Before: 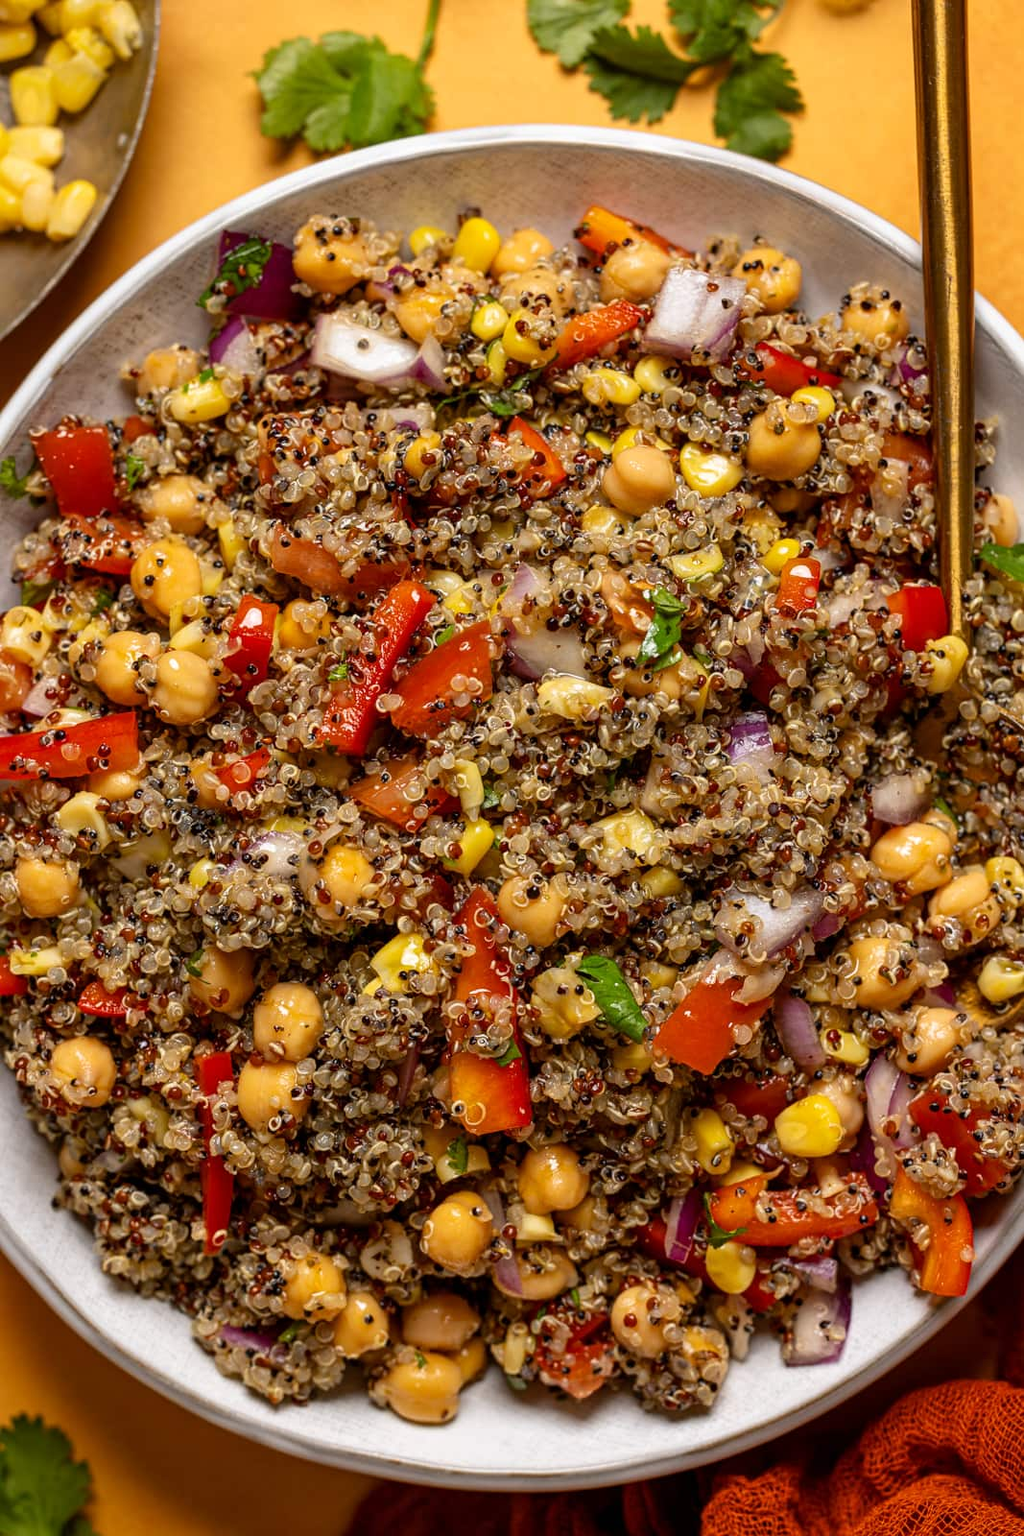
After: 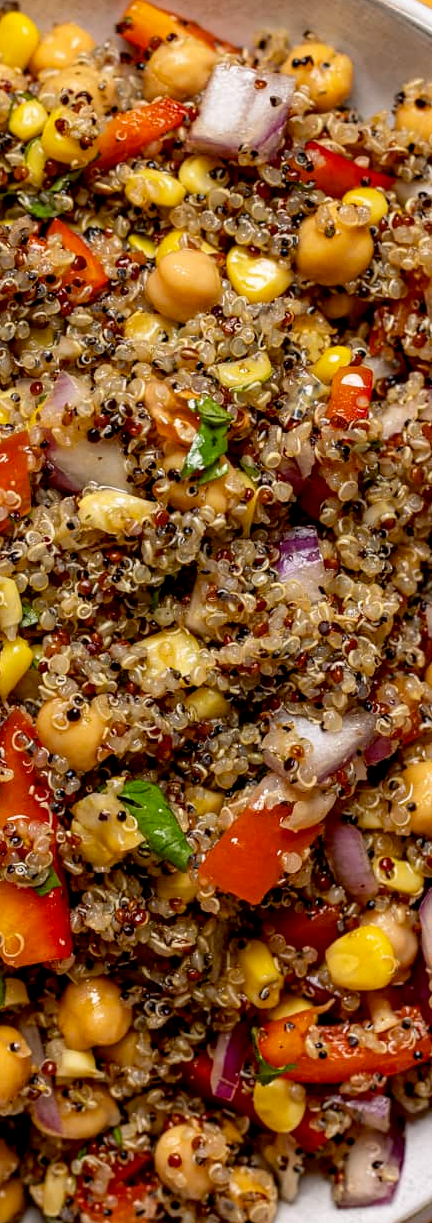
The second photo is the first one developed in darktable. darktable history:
crop: left 45.266%, top 13.475%, right 14.205%, bottom 10.026%
exposure: black level correction 0.006, compensate exposure bias true, compensate highlight preservation false
